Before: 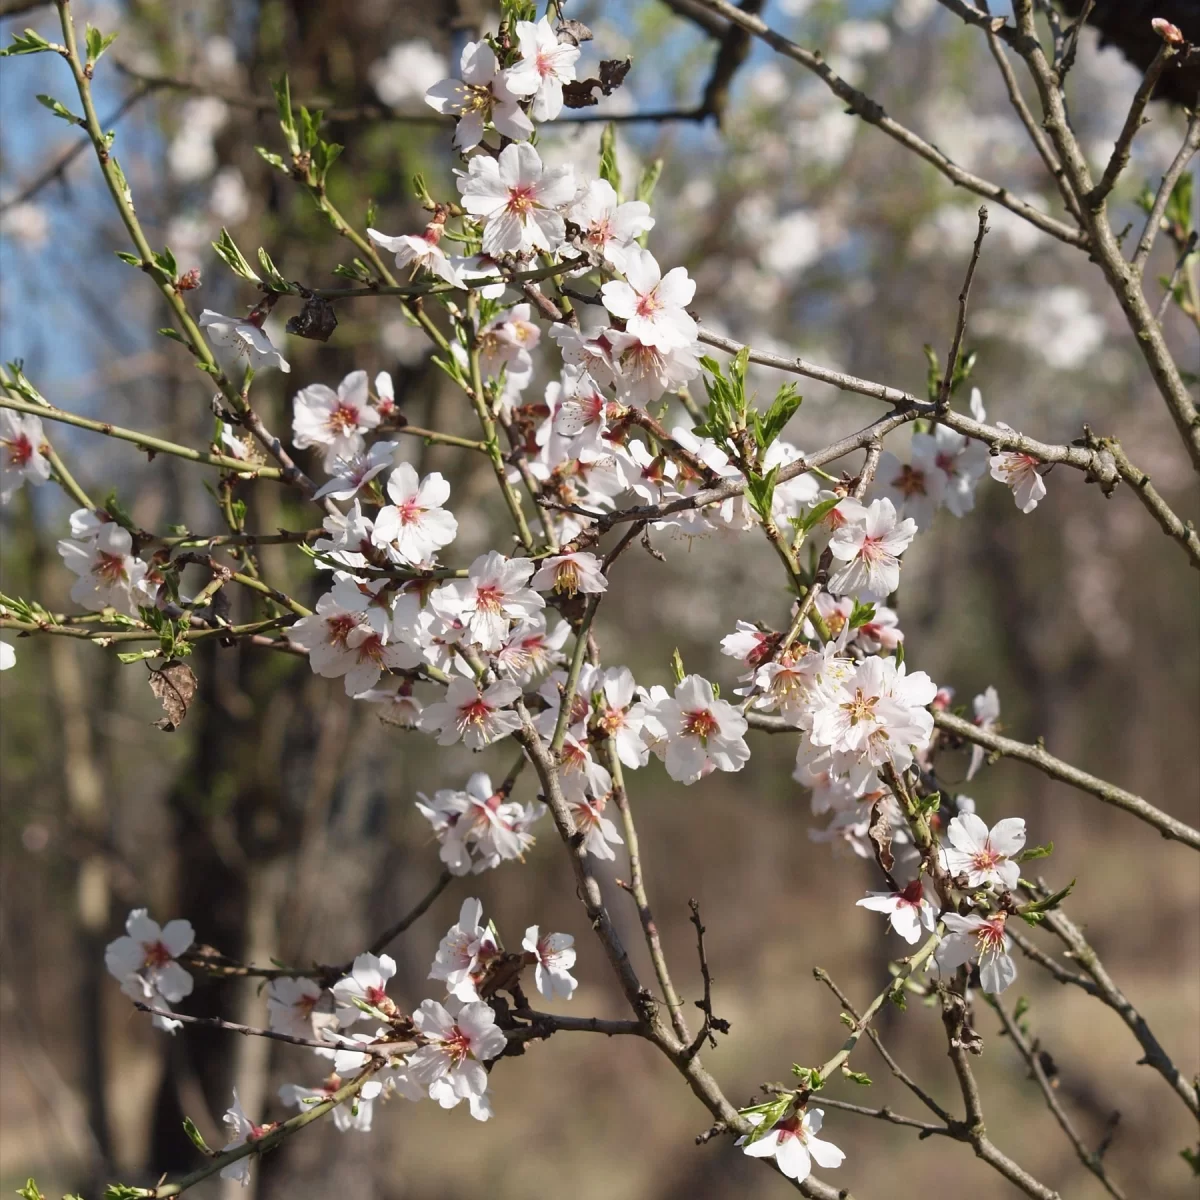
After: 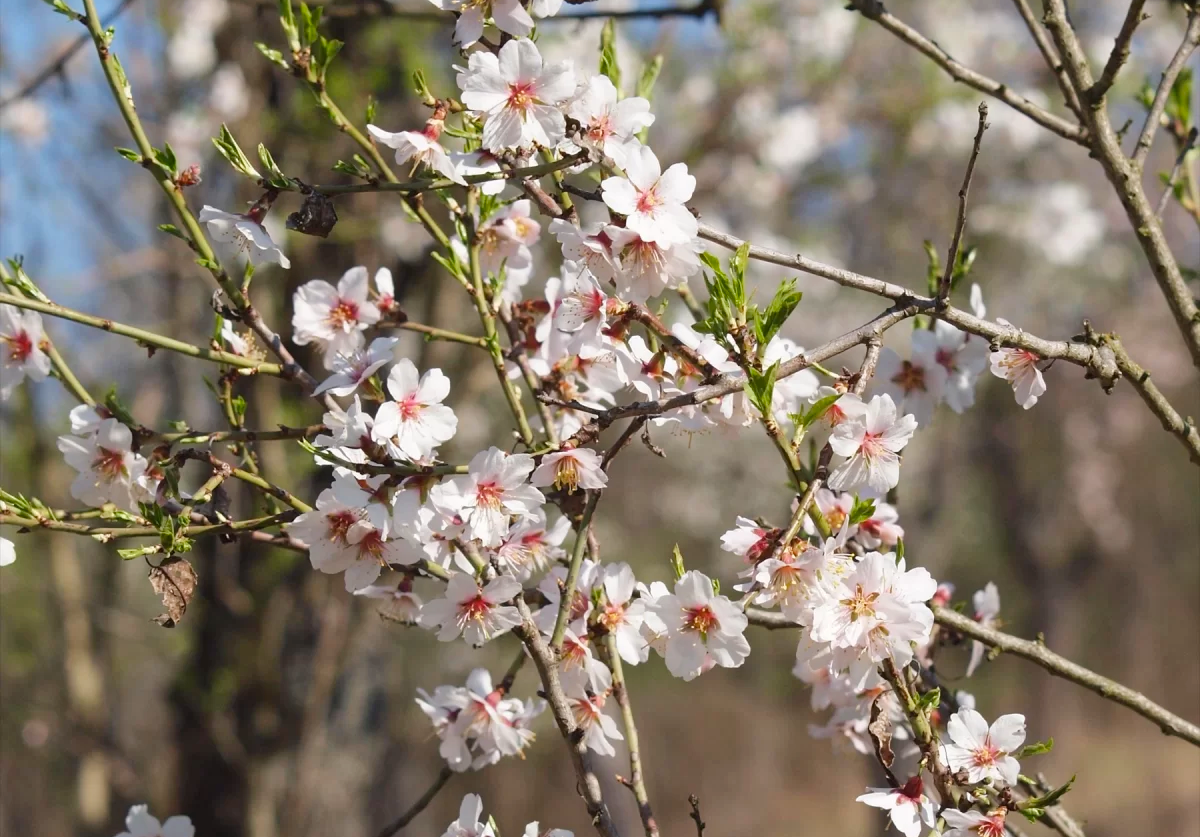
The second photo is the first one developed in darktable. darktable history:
color balance rgb: perceptual saturation grading › global saturation 9.958%, perceptual brilliance grading › mid-tones 9.706%, perceptual brilliance grading › shadows 14.382%
crop and rotate: top 8.742%, bottom 21.479%
